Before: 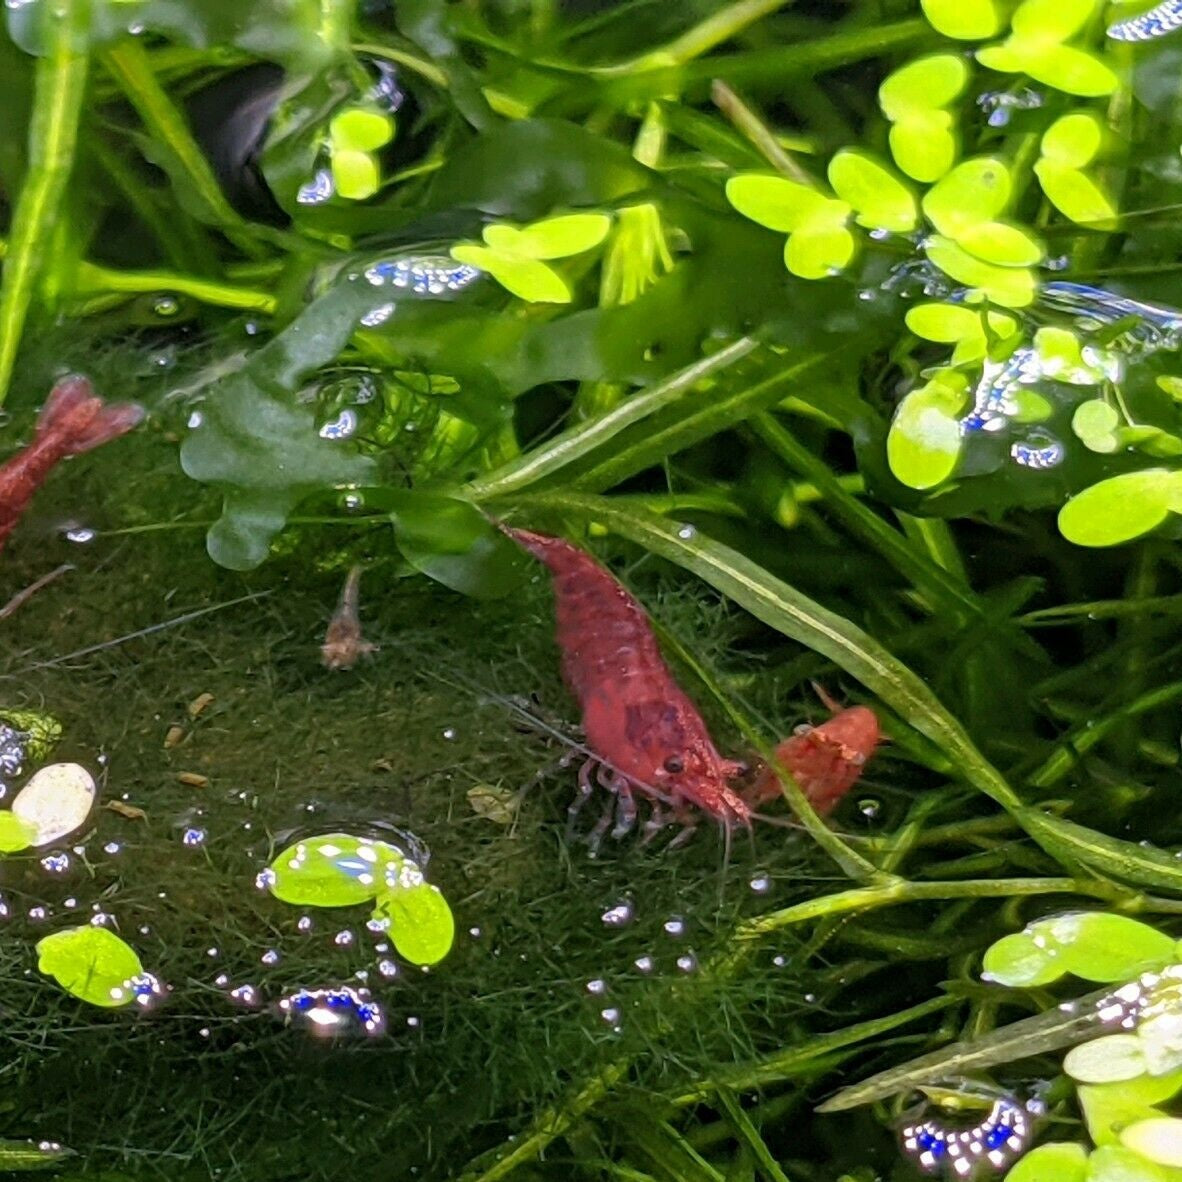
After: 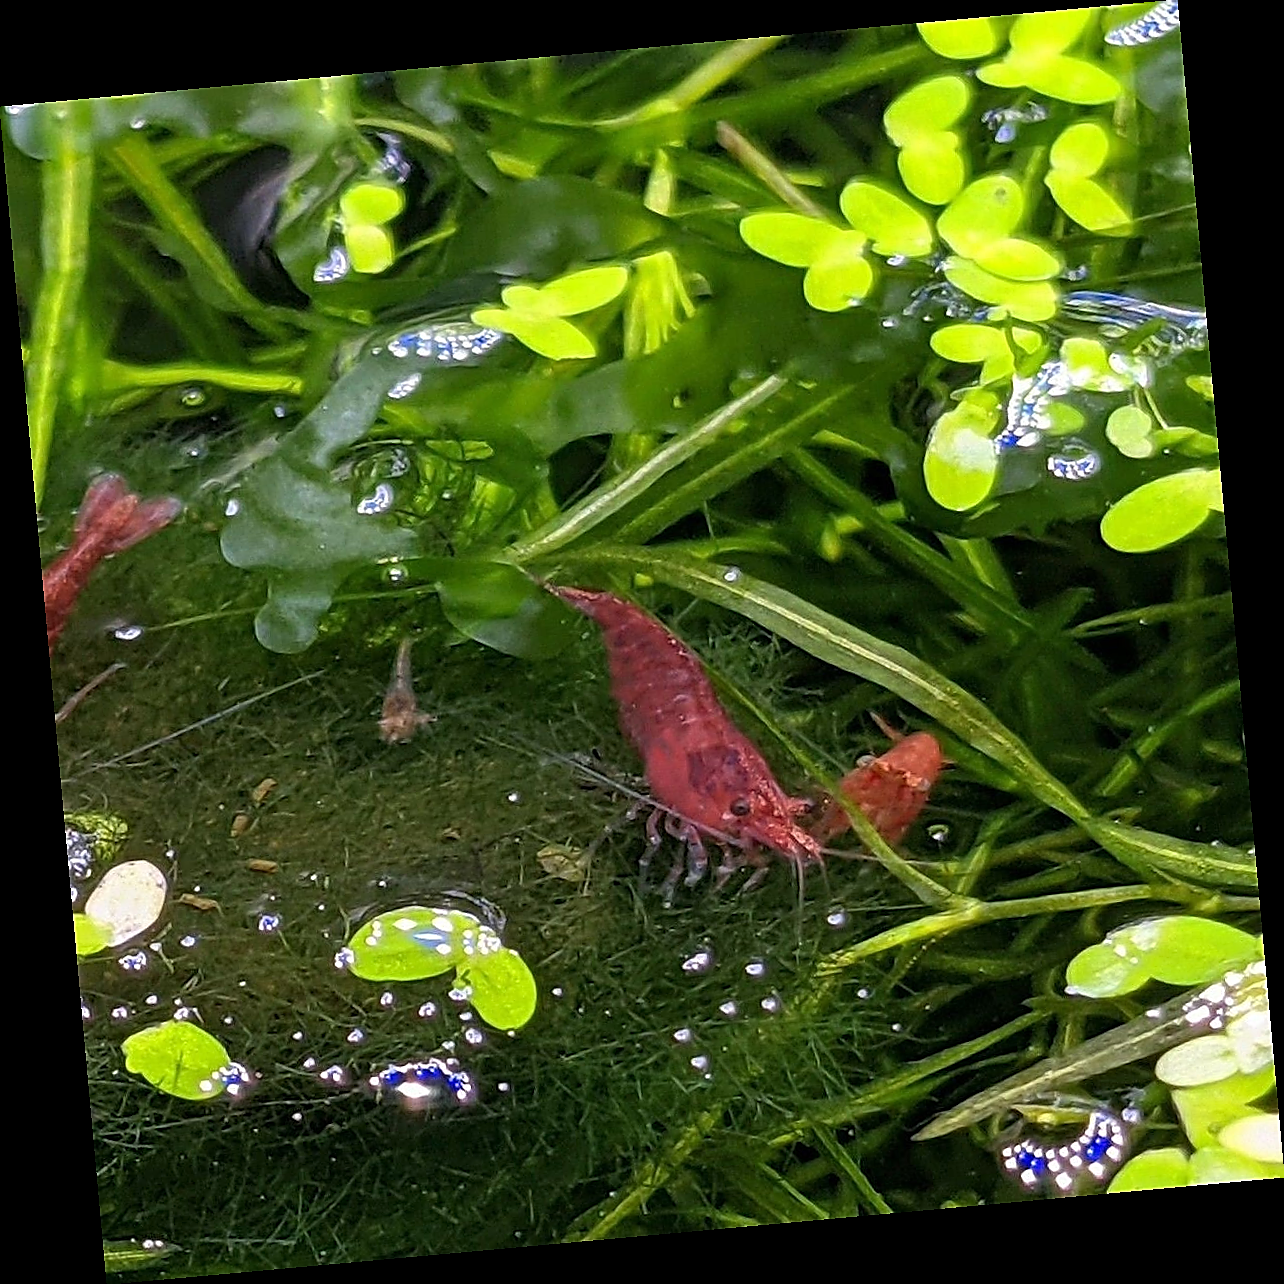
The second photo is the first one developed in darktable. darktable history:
rotate and perspective: rotation -5.2°, automatic cropping off
sharpen: radius 1.4, amount 1.25, threshold 0.7
